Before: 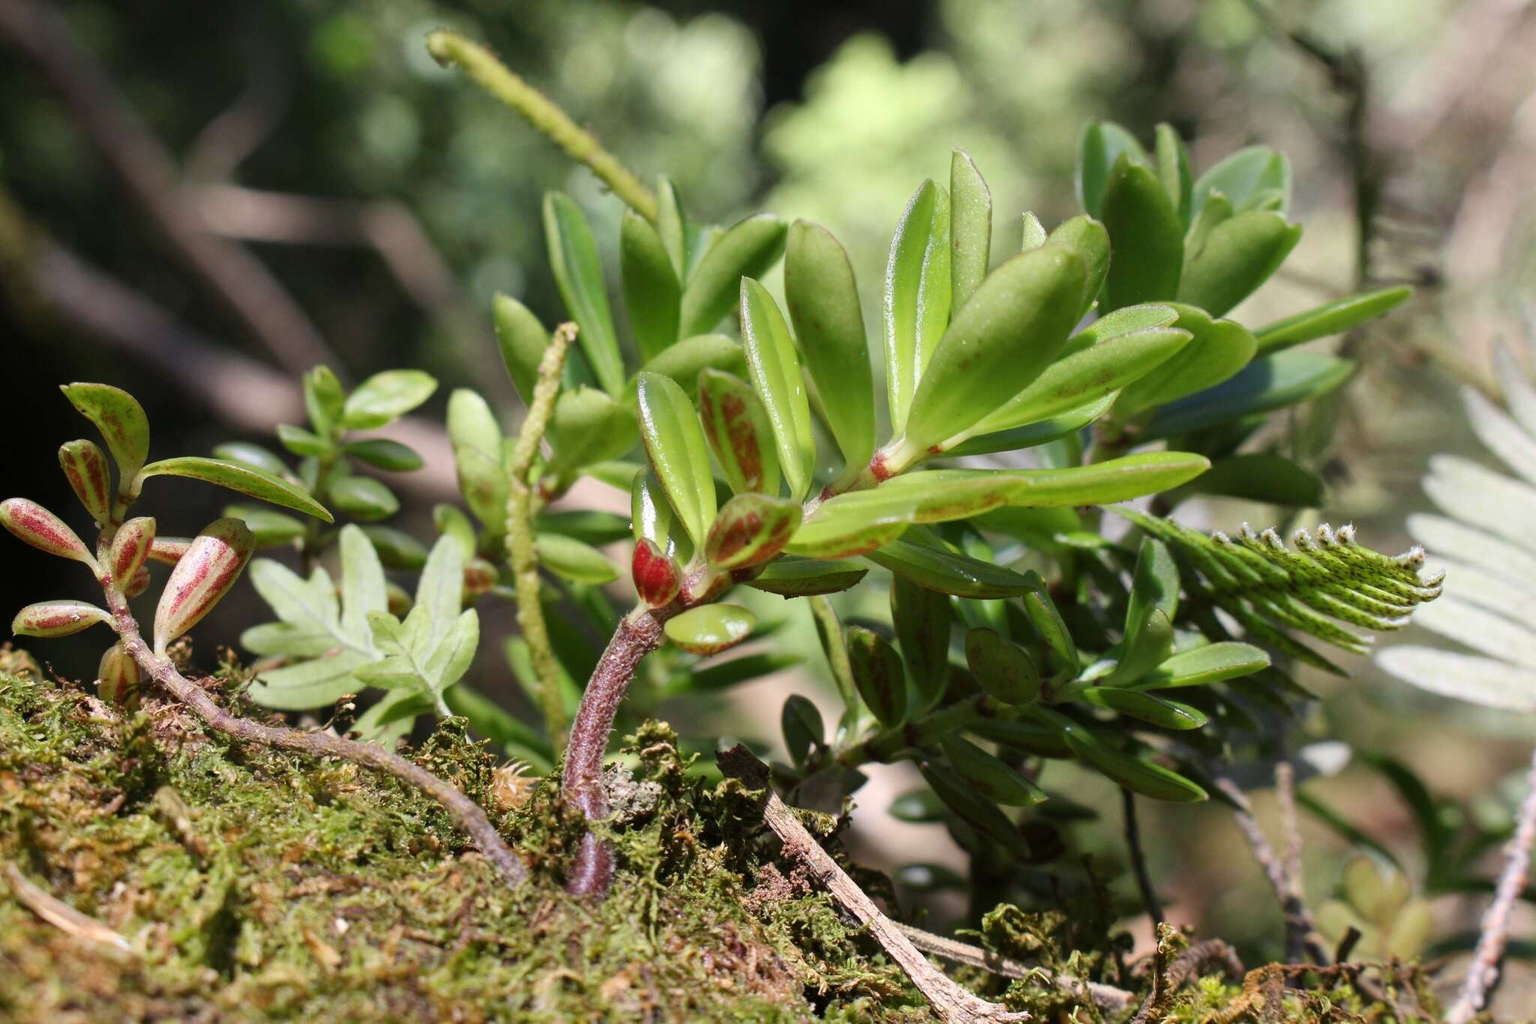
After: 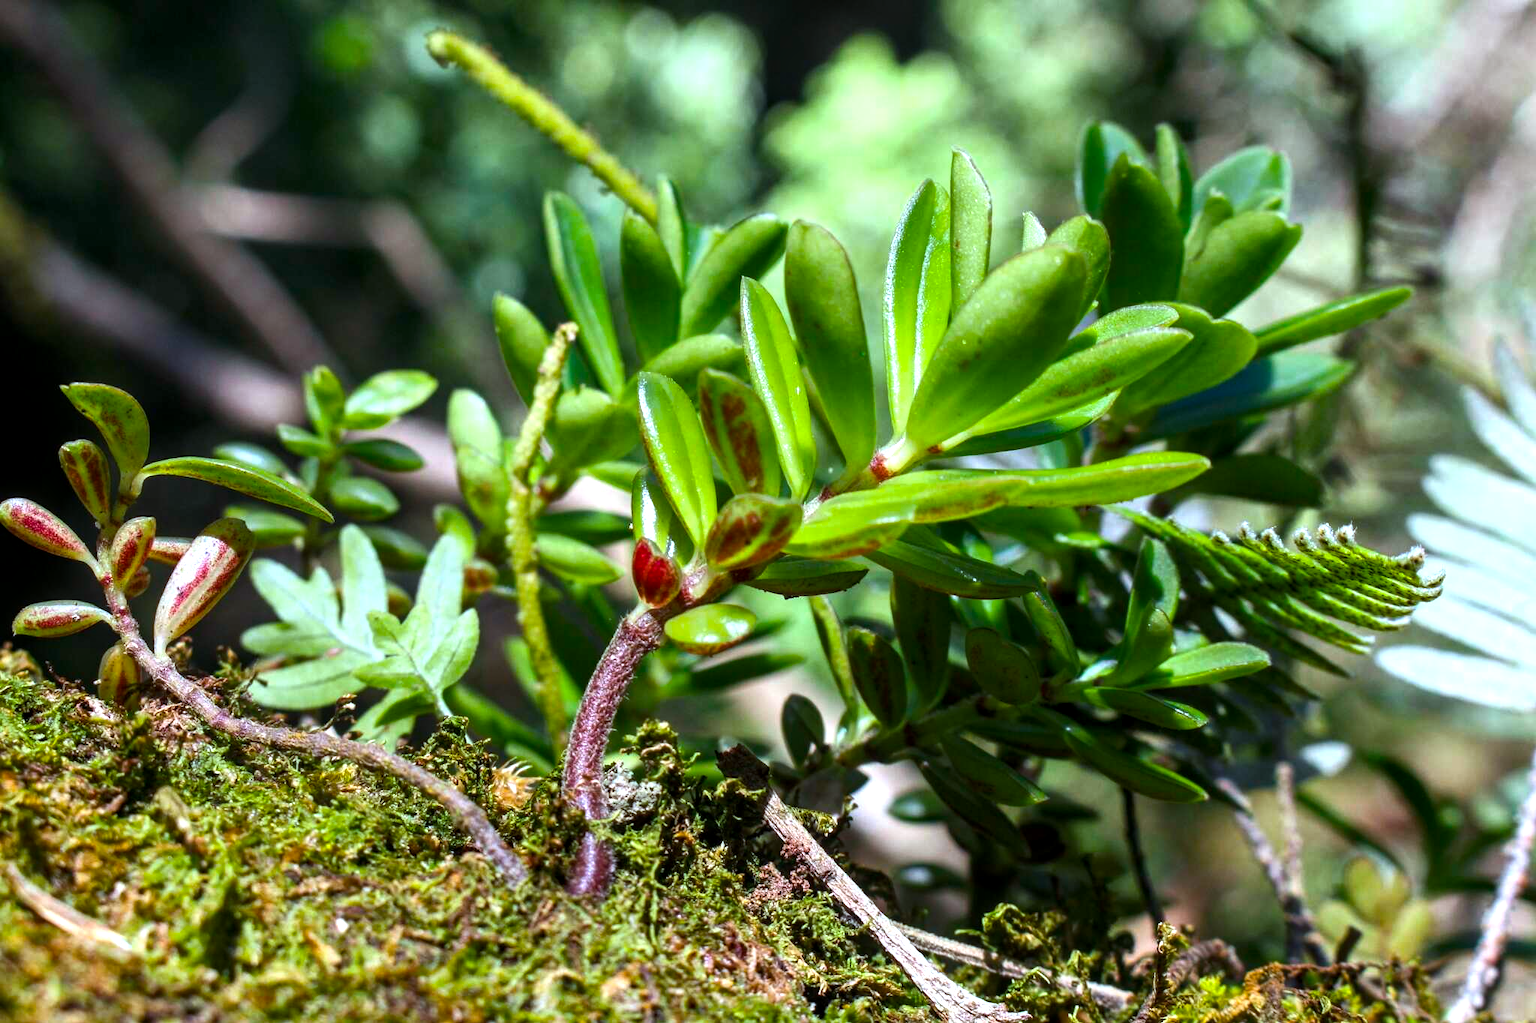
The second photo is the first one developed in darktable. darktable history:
color balance rgb: linear chroma grading › global chroma 9%, perceptual saturation grading › global saturation 36%, perceptual brilliance grading › global brilliance 15%, perceptual brilliance grading › shadows -35%, global vibrance 15%
local contrast: detail 130%
color calibration: illuminant F (fluorescent), F source F9 (Cool White Deluxe 4150 K) – high CRI, x 0.374, y 0.373, temperature 4158.34 K
